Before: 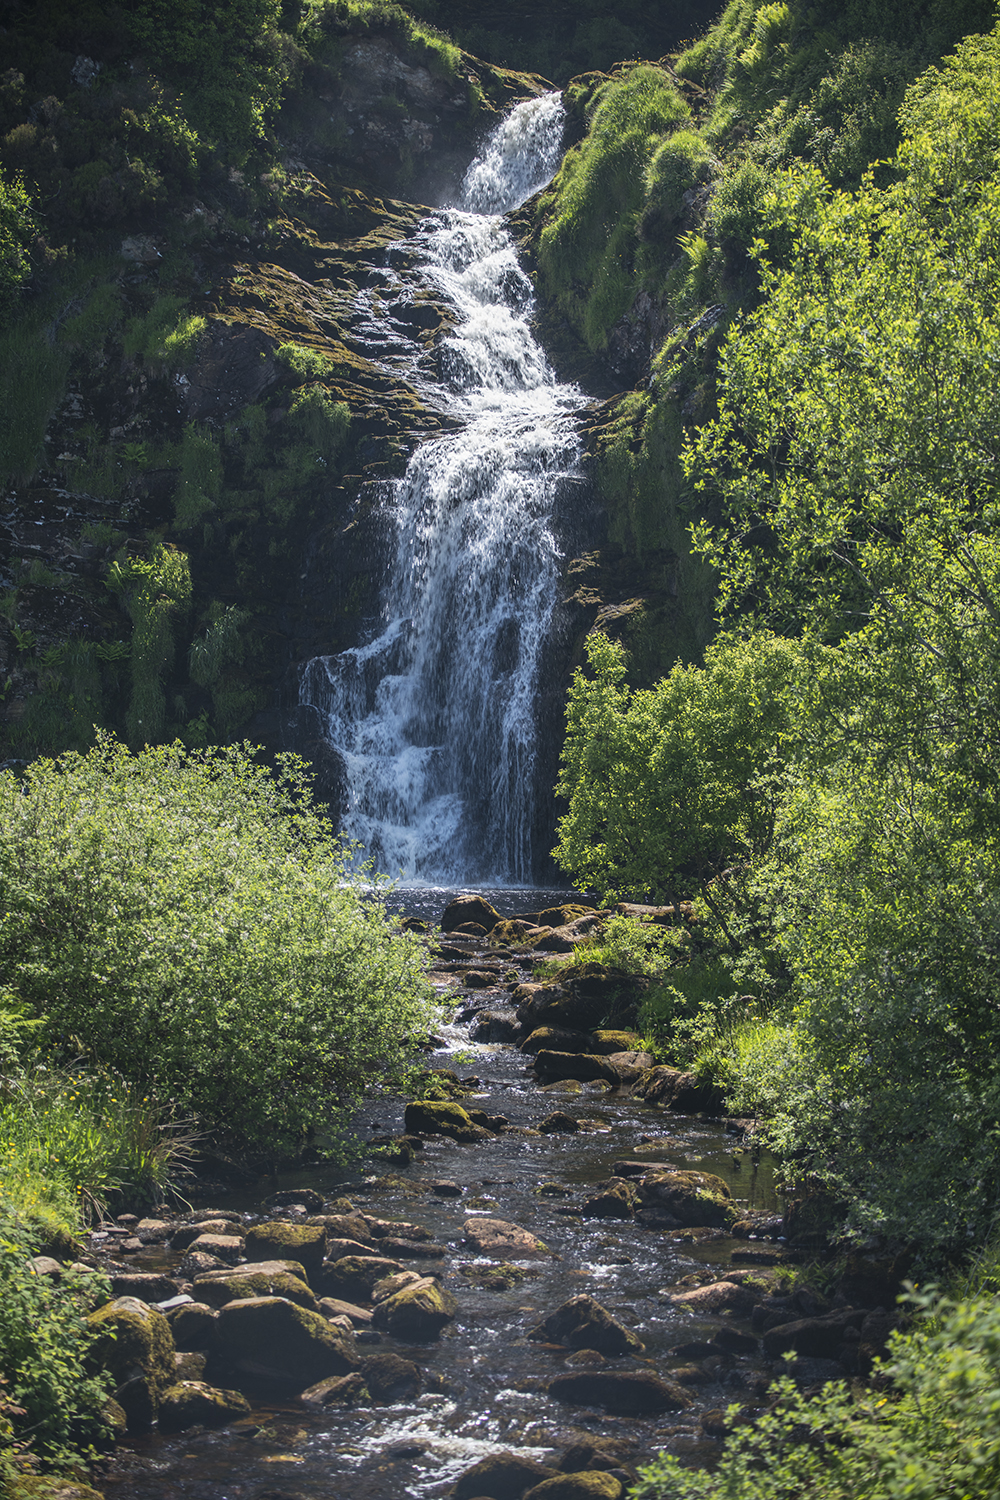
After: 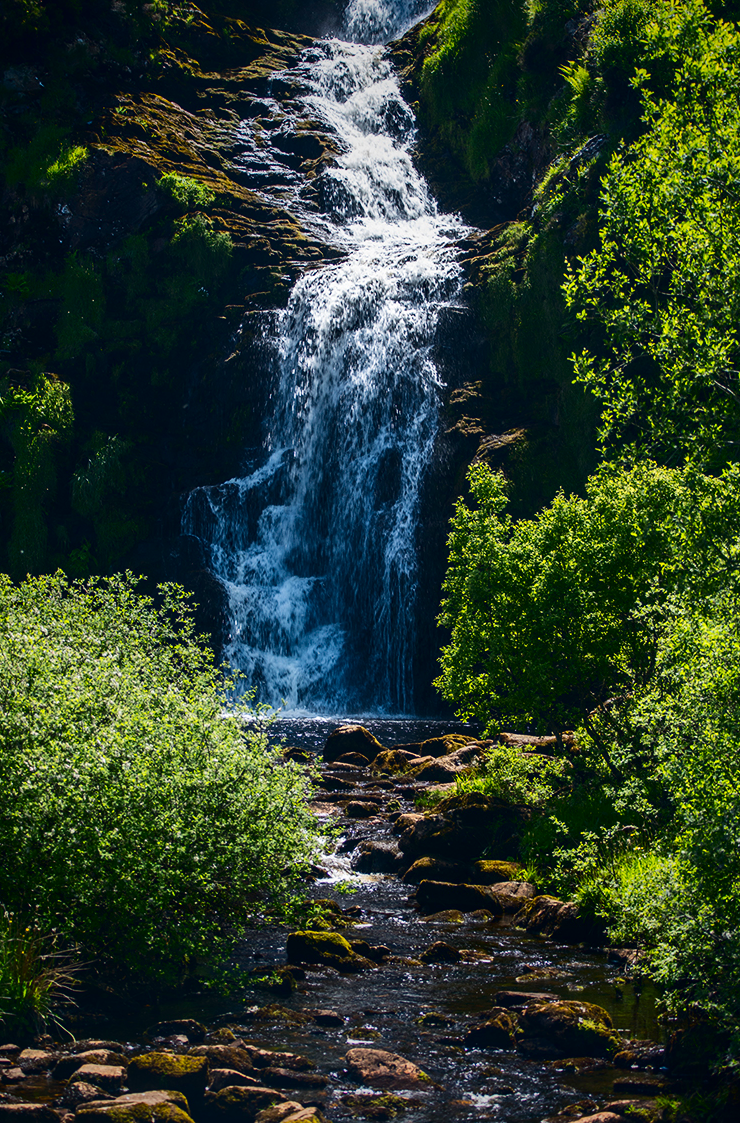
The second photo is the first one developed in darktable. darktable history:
crop and rotate: left 11.894%, top 11.337%, right 14.013%, bottom 13.796%
contrast brightness saturation: contrast 0.215, brightness -0.195, saturation 0.24
vignetting: fall-off radius 99.28%, saturation 0.373, width/height ratio 1.337
